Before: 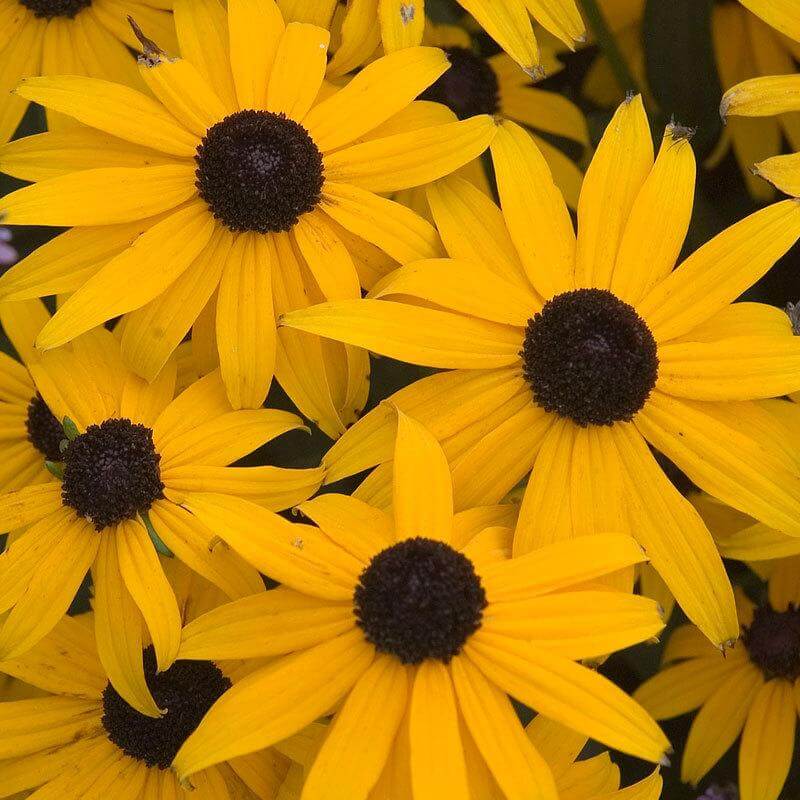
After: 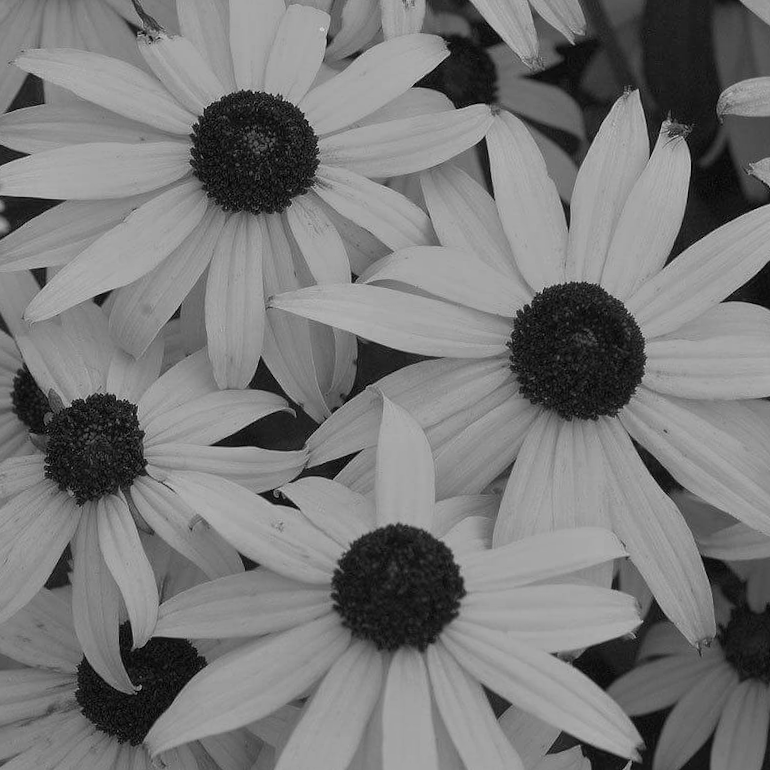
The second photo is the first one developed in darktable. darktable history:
color calibration: output gray [0.18, 0.41, 0.41, 0], gray › normalize channels true, illuminant as shot in camera, adaptation linear Bradford (ICC v4), x 0.405, y 0.406, temperature 3567.43 K, gamut compression 0.006
crop and rotate: angle -2.24°
